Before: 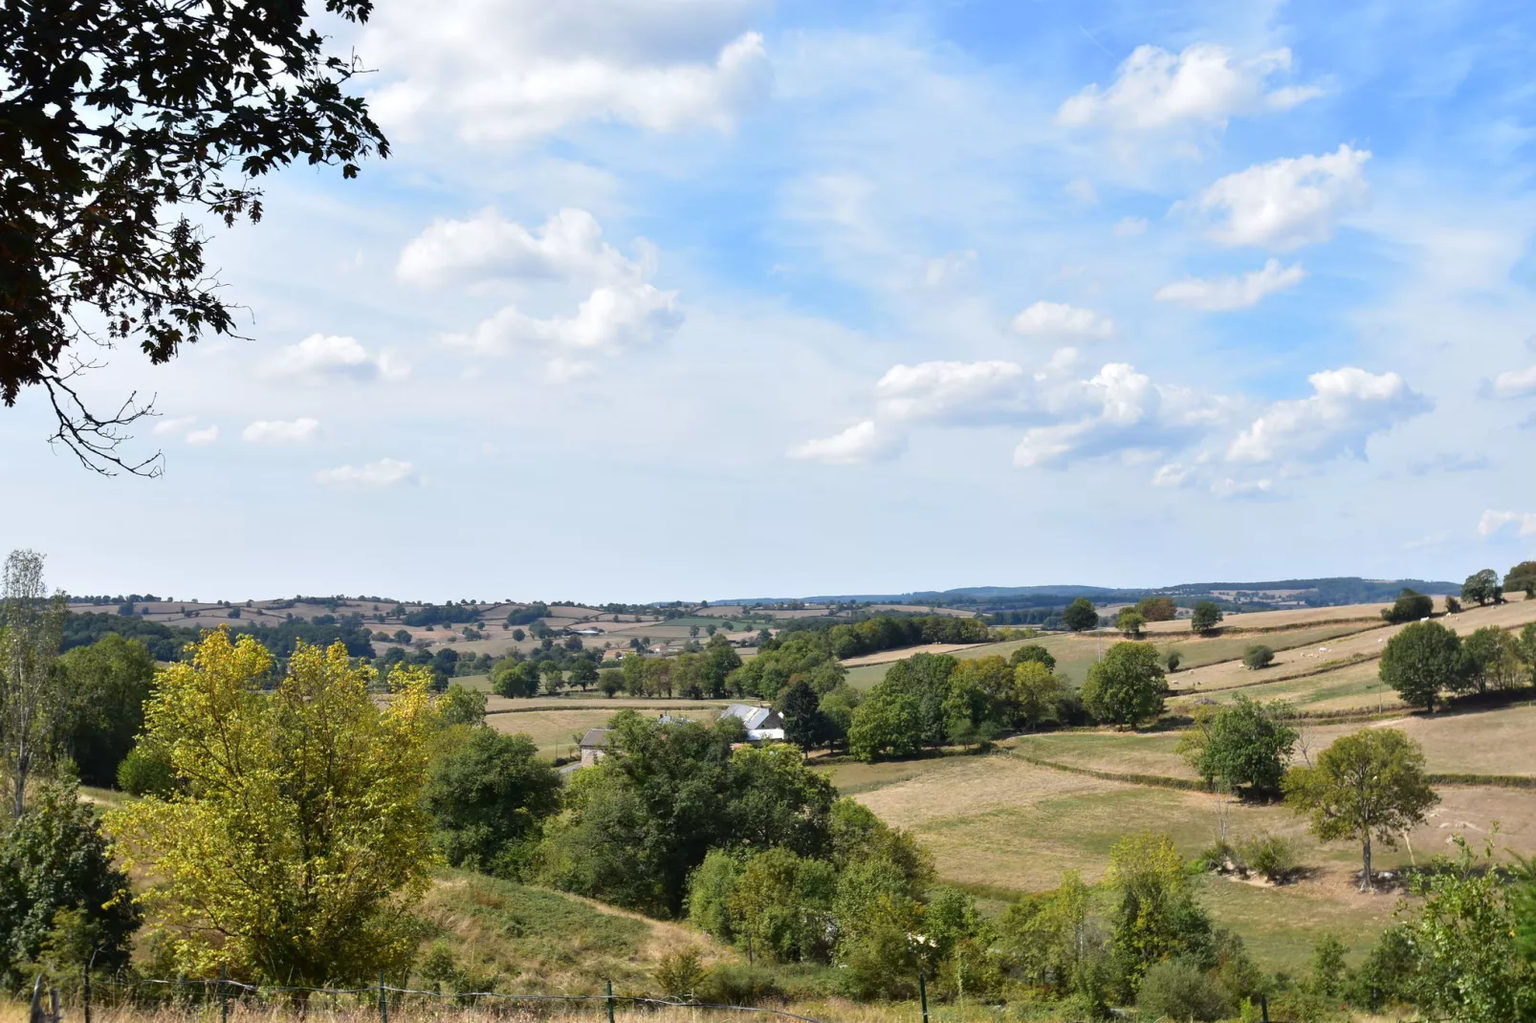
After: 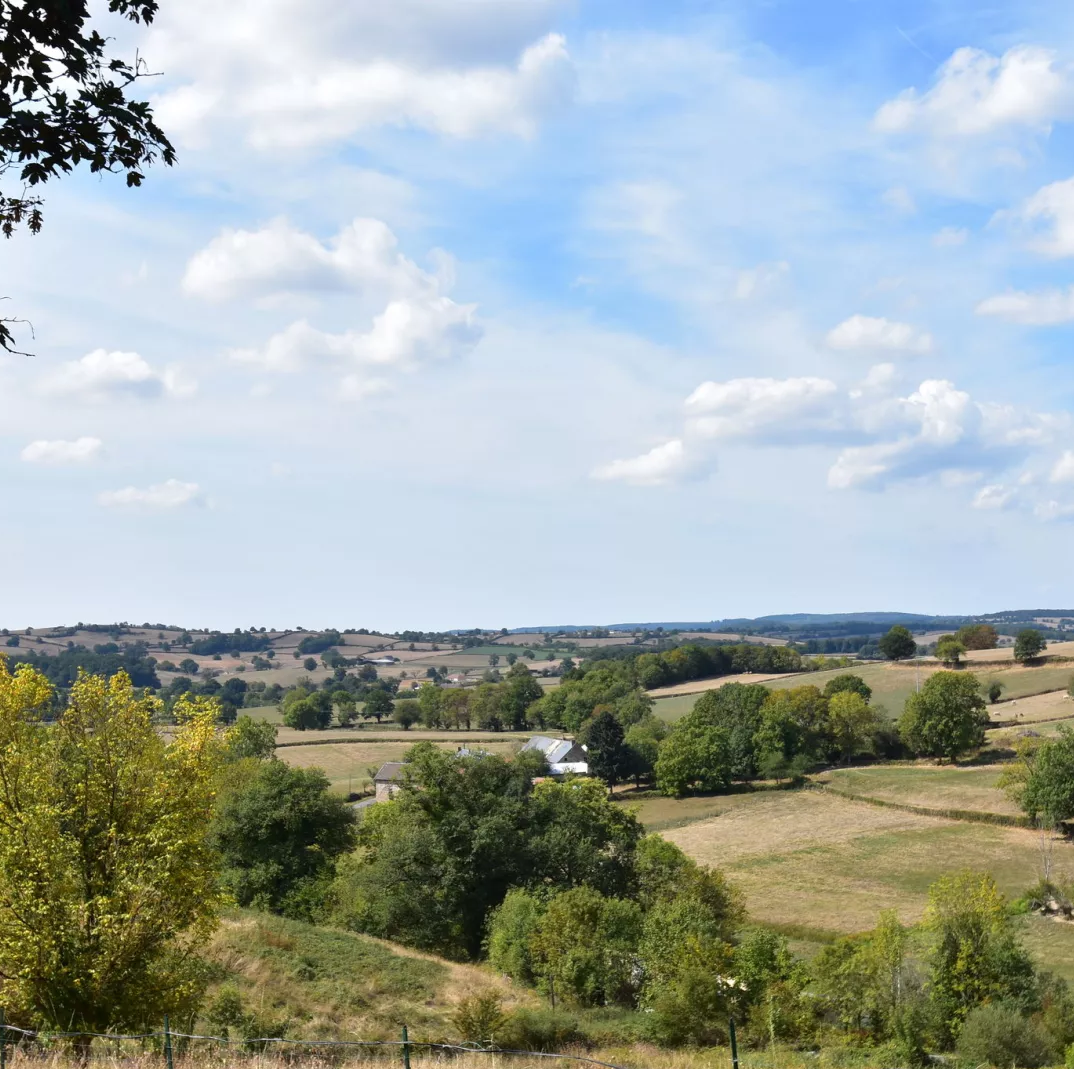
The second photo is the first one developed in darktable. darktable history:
crop and rotate: left 14.464%, right 18.659%
